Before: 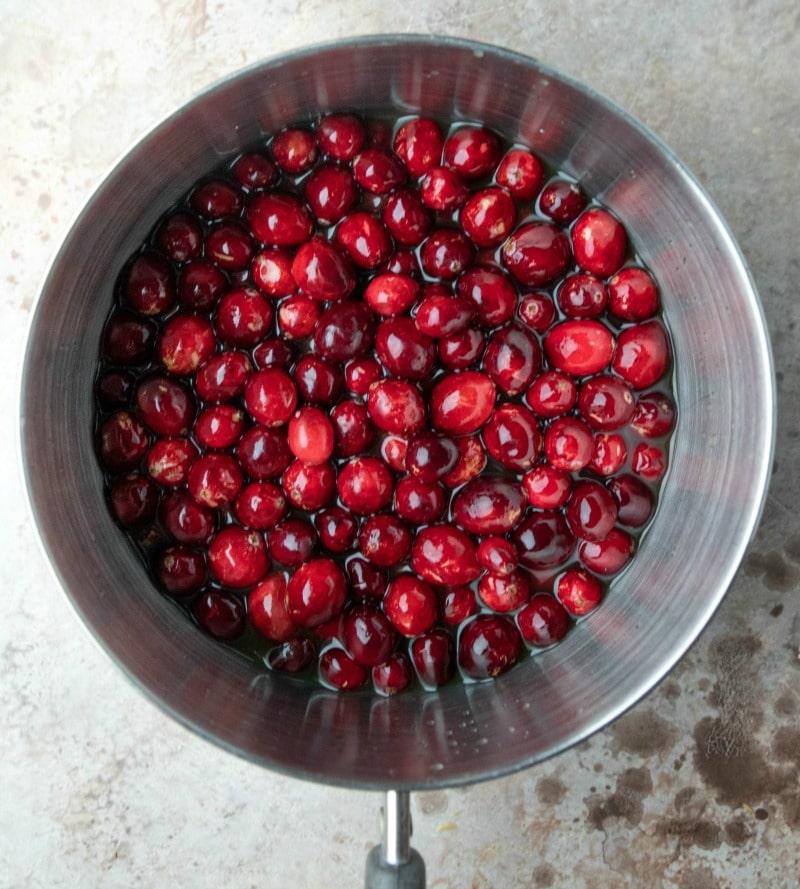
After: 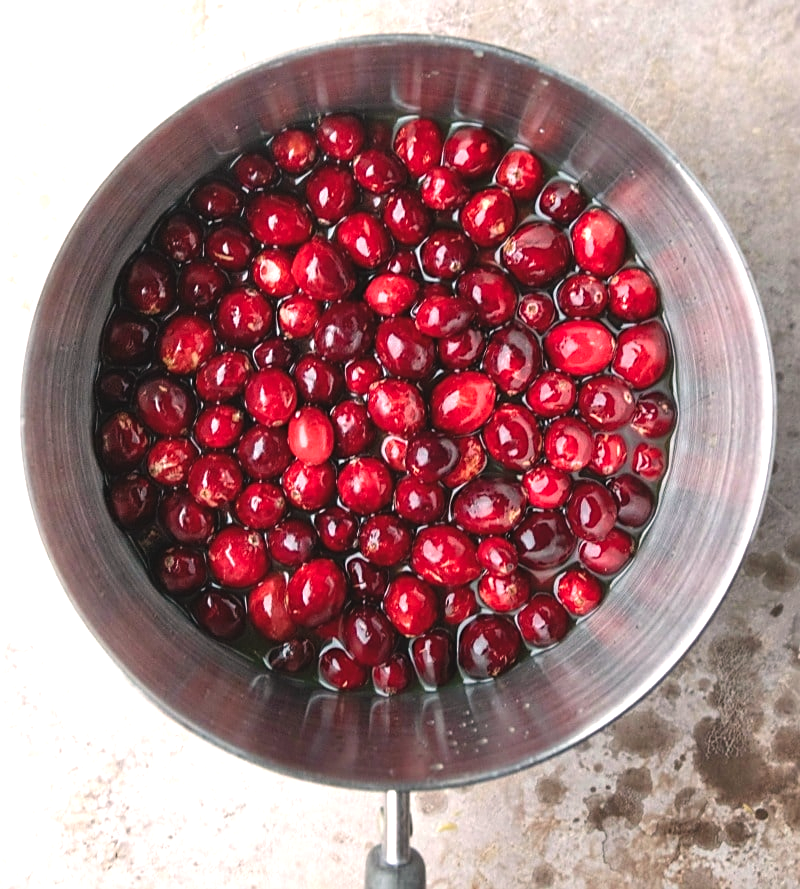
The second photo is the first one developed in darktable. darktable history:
color correction: highlights a* 7.98, highlights b* 4.24
sharpen: on, module defaults
exposure: black level correction -0.005, exposure 0.625 EV, compensate highlight preservation false
